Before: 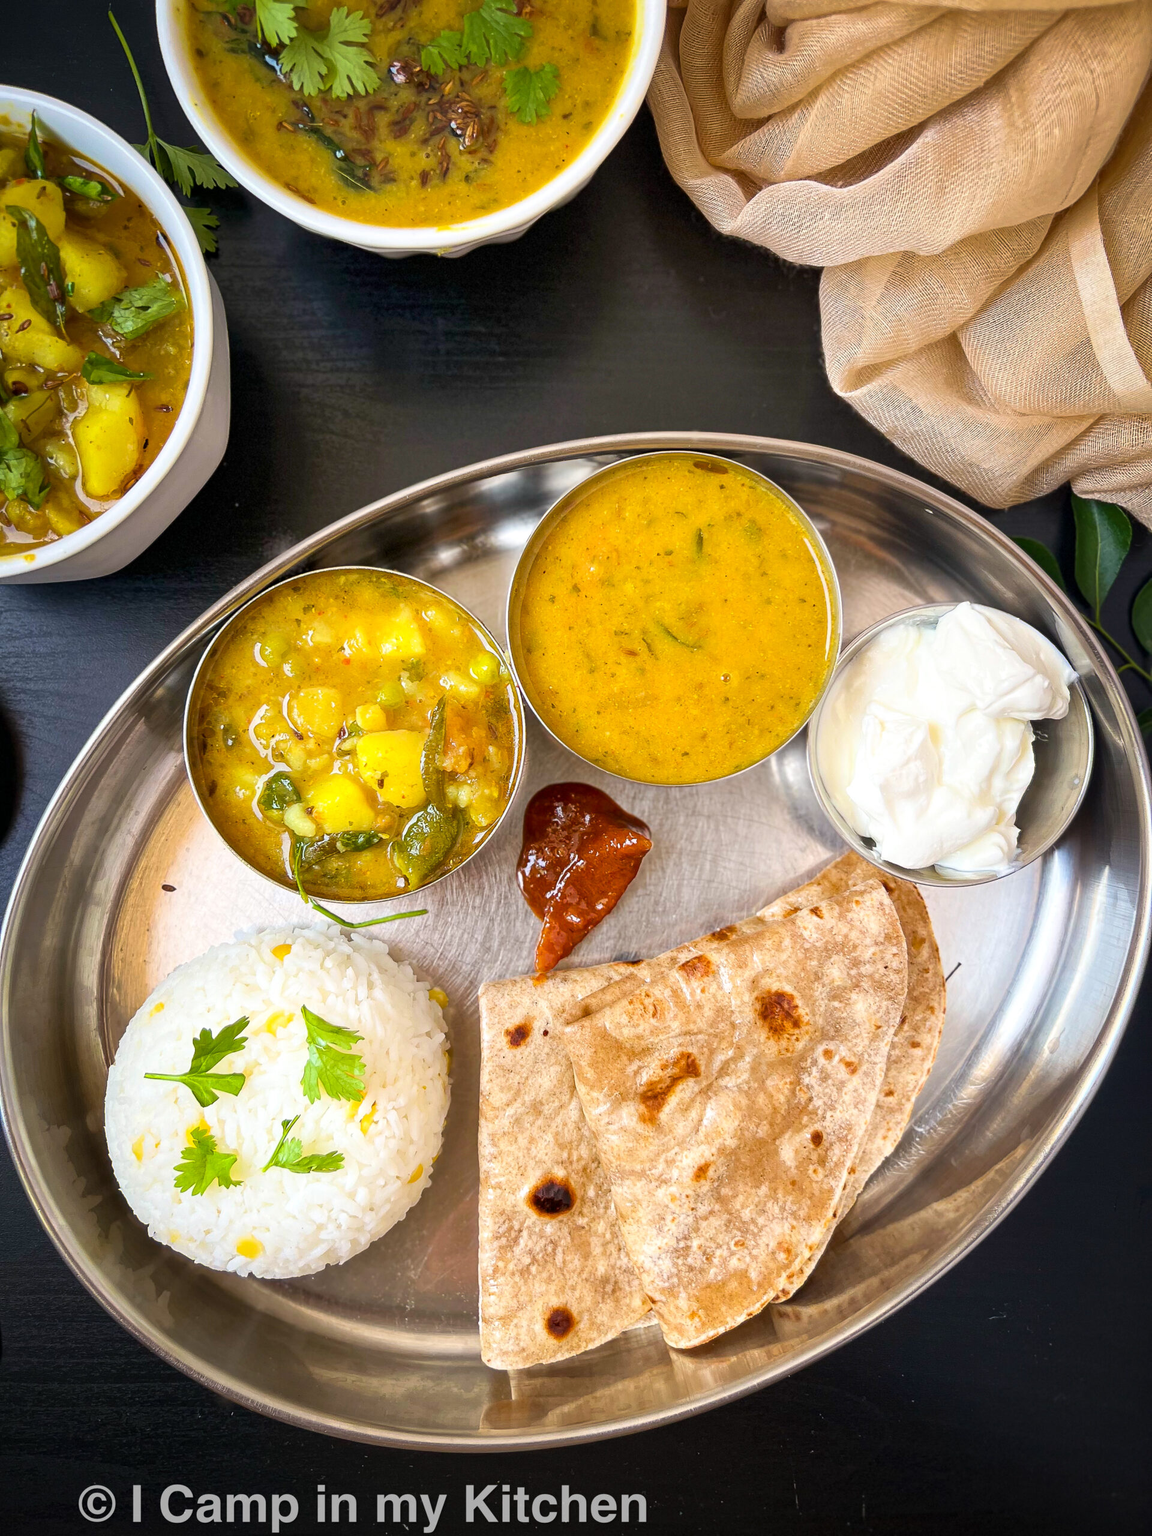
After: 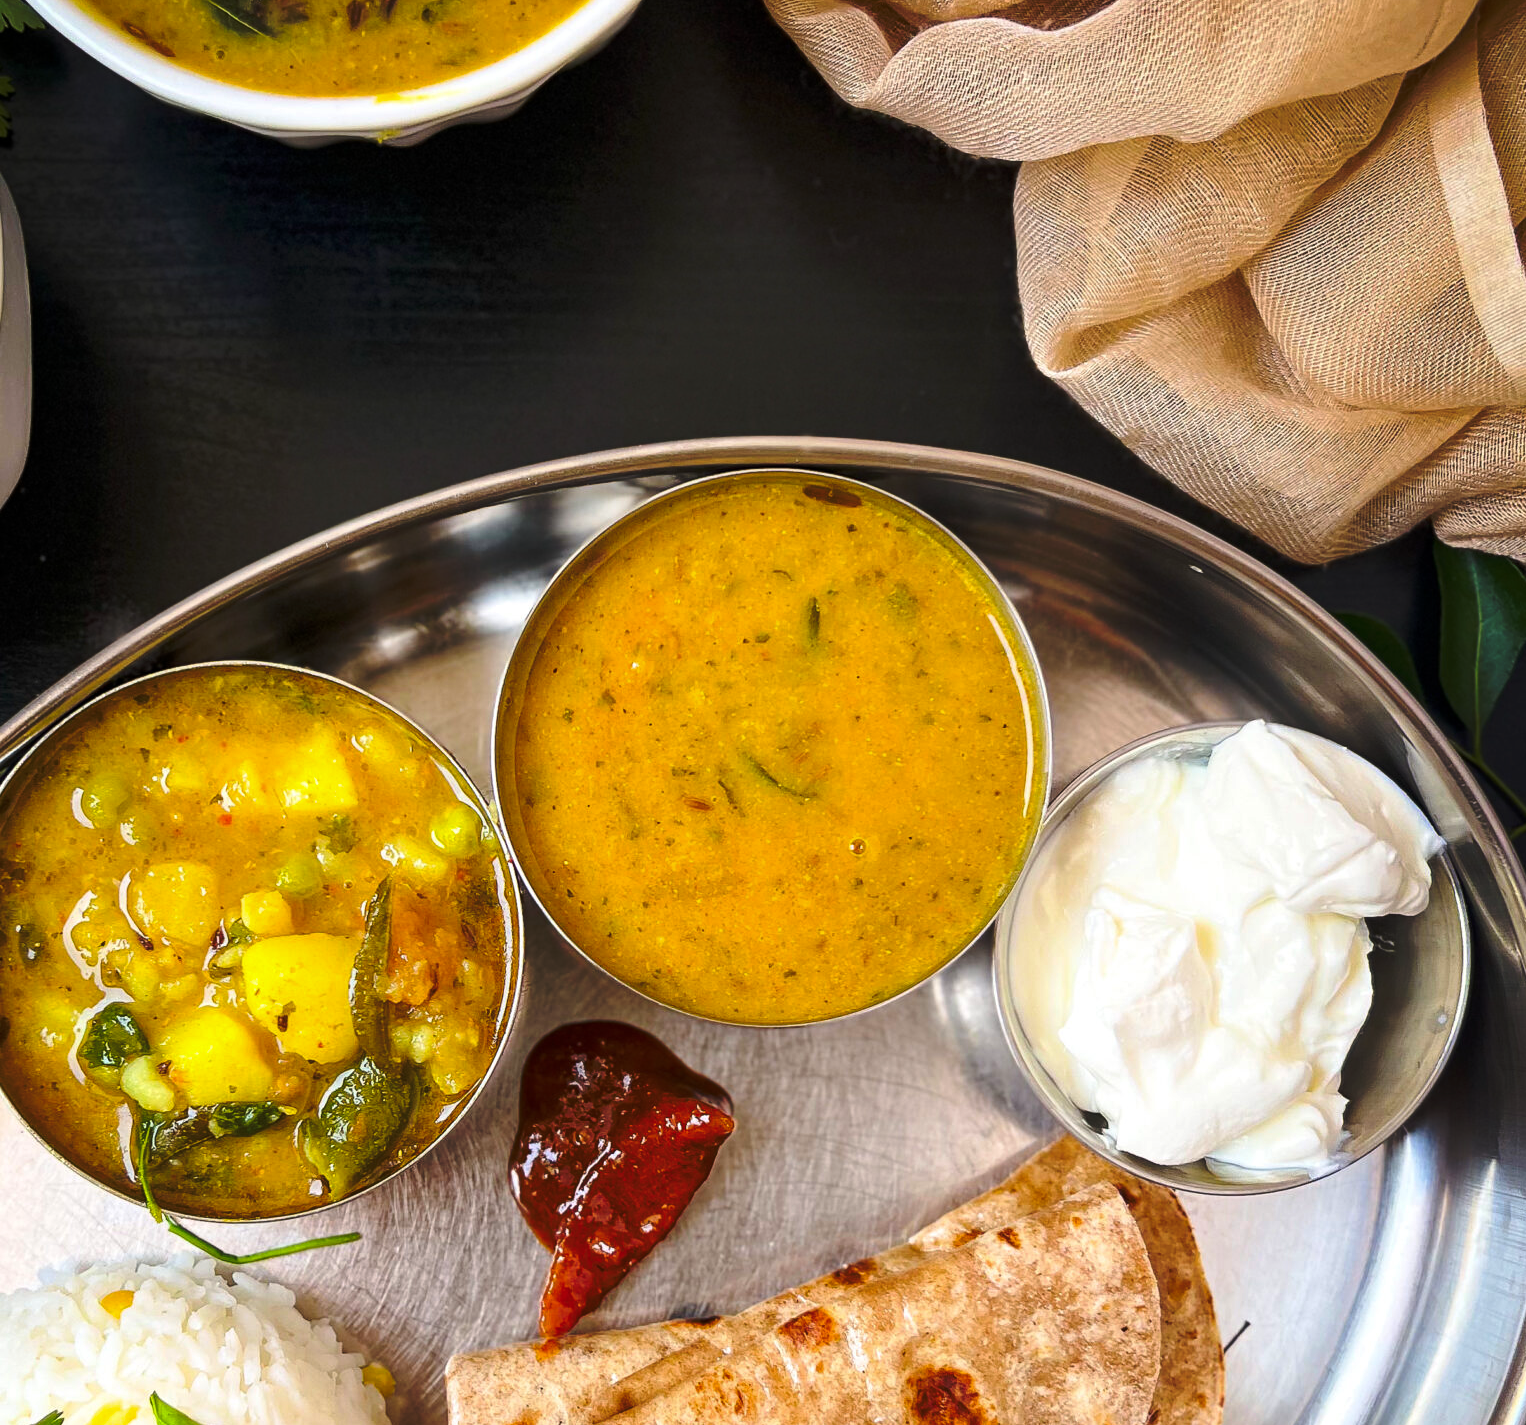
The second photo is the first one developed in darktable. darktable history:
tone curve: curves: ch0 [(0, 0) (0.003, 0.002) (0.011, 0.007) (0.025, 0.015) (0.044, 0.026) (0.069, 0.041) (0.1, 0.059) (0.136, 0.08) (0.177, 0.105) (0.224, 0.132) (0.277, 0.163) (0.335, 0.198) (0.399, 0.253) (0.468, 0.341) (0.543, 0.435) (0.623, 0.532) (0.709, 0.635) (0.801, 0.745) (0.898, 0.873) (1, 1)], preserve colors none
crop: left 18.38%, top 11.092%, right 2.134%, bottom 33.217%
